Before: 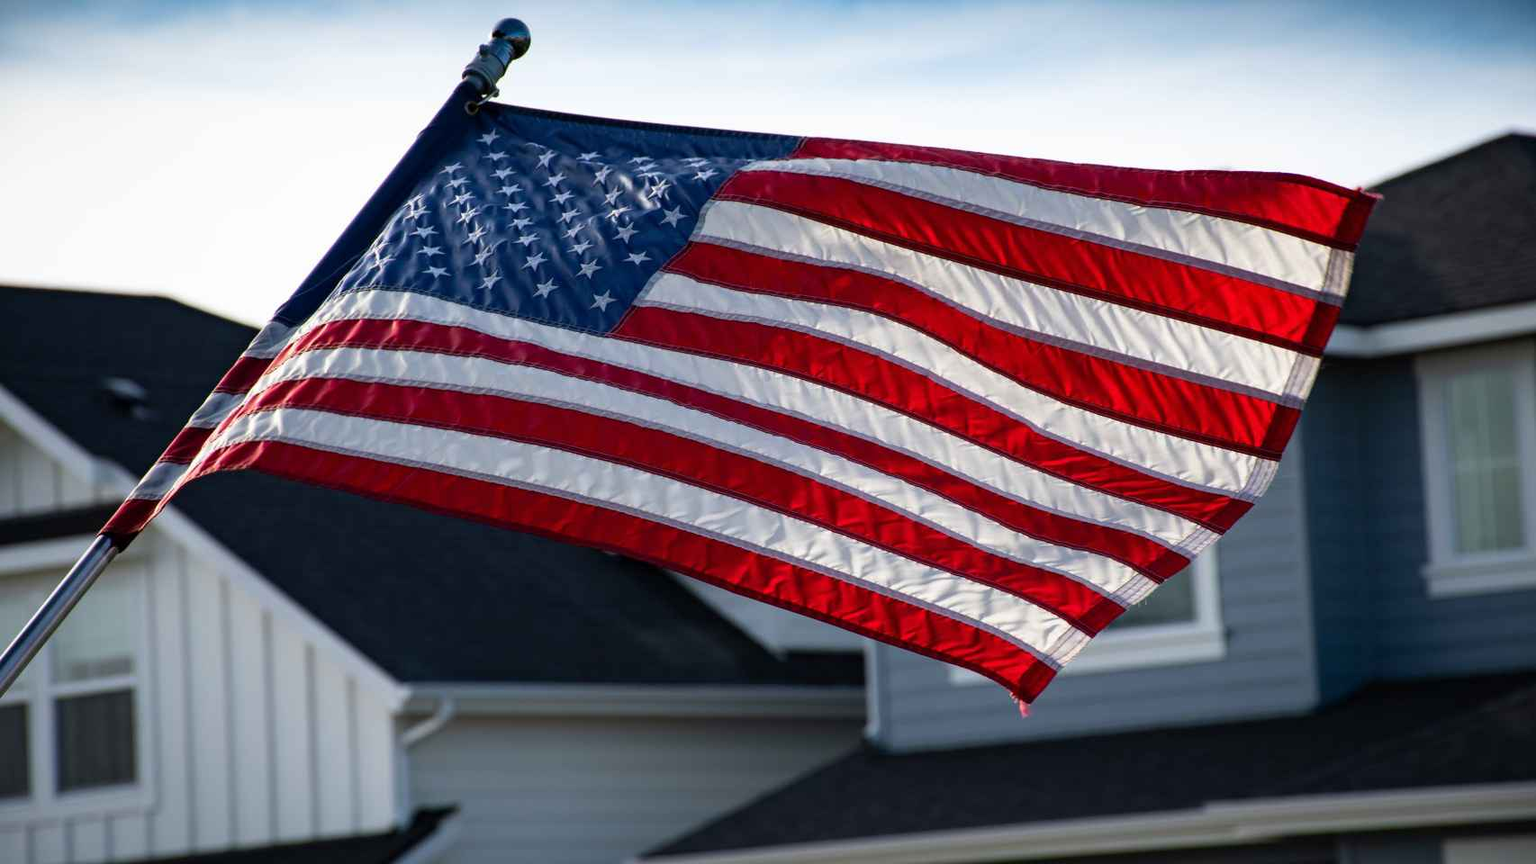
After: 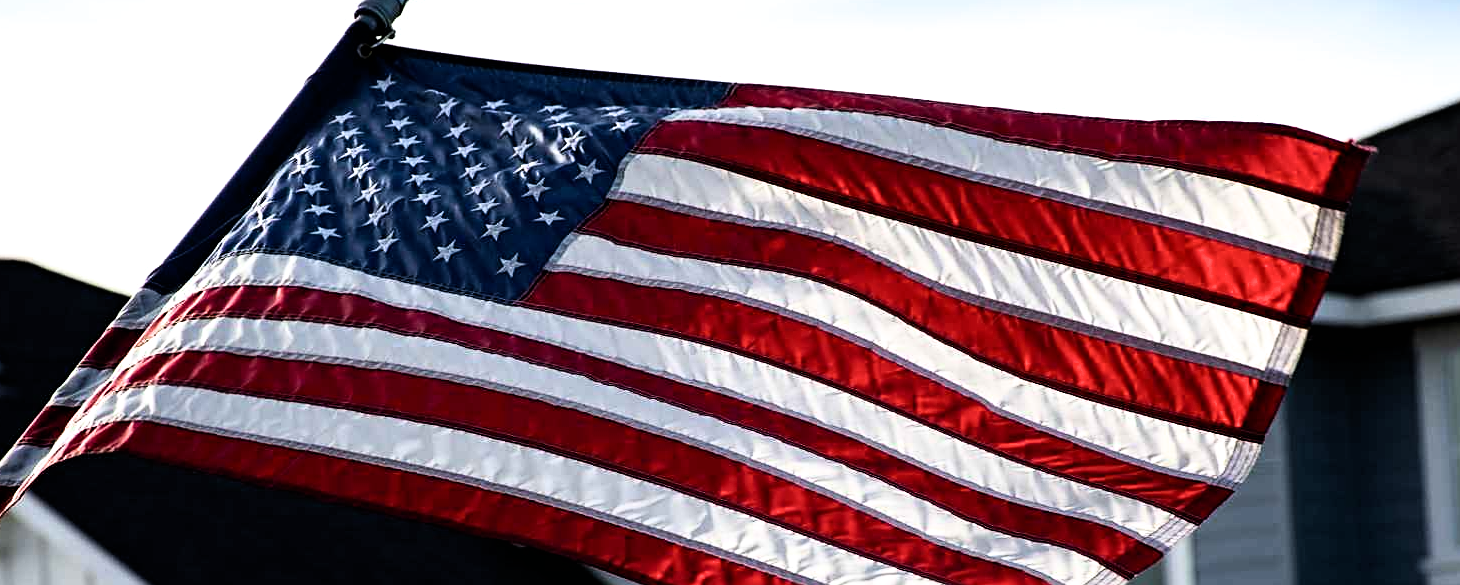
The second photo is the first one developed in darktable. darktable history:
crop and rotate: left 9.323%, top 7.252%, right 5.066%, bottom 31.805%
contrast brightness saturation: contrast 0.149, brightness 0.043
sharpen: on, module defaults
filmic rgb: black relative exposure -8.25 EV, white relative exposure 2.2 EV, target white luminance 99.981%, hardness 7.17, latitude 75.25%, contrast 1.319, highlights saturation mix -2.03%, shadows ↔ highlights balance 29.91%
